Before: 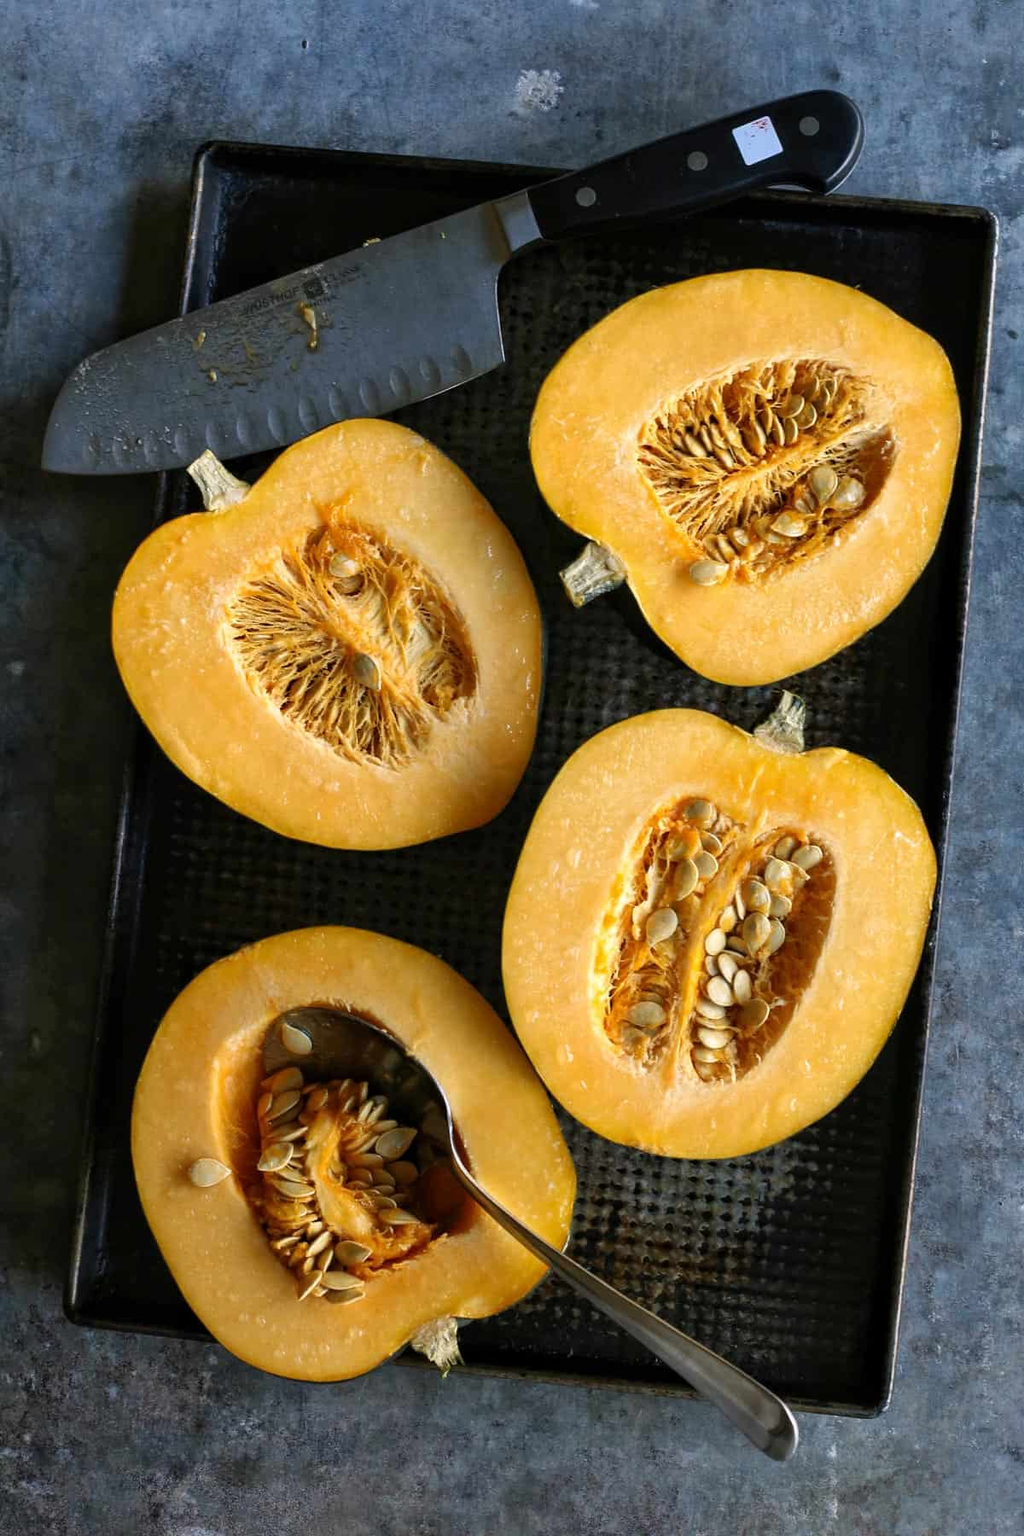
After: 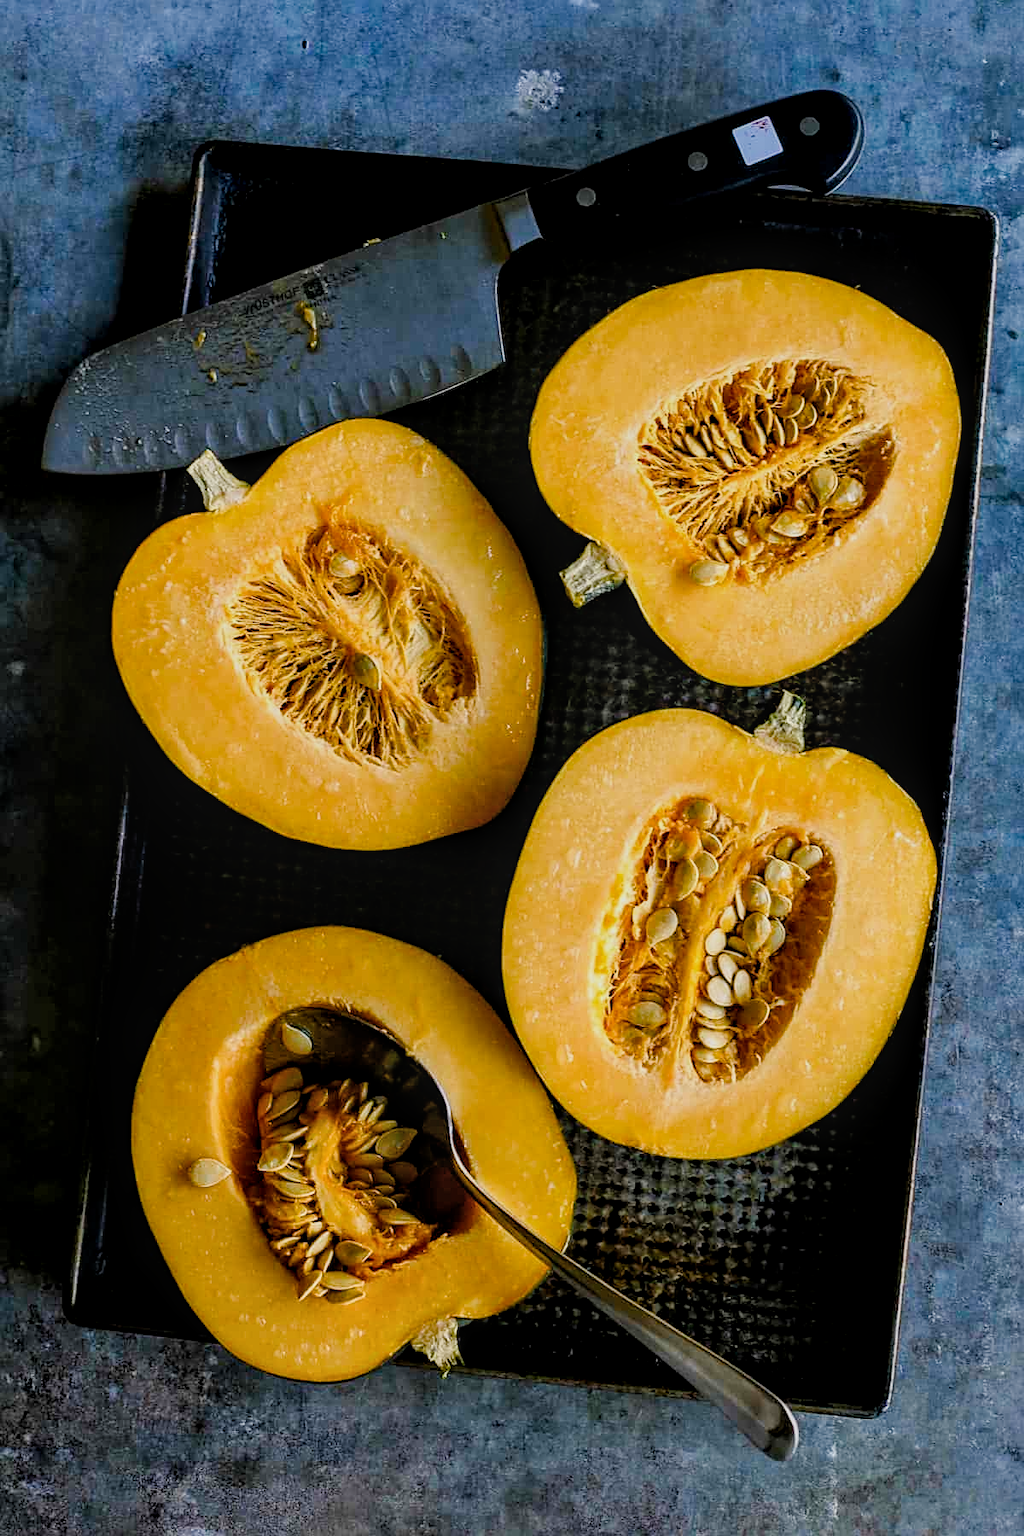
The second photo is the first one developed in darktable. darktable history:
color balance rgb: linear chroma grading › global chroma 15.392%, perceptual saturation grading › global saturation 0.933%, perceptual saturation grading › highlights -17.454%, perceptual saturation grading › mid-tones 32.677%, perceptual saturation grading › shadows 50.276%, global vibrance 20%
local contrast: on, module defaults
sharpen: on, module defaults
filmic rgb: black relative exposure -7.9 EV, white relative exposure 4.17 EV, hardness 4.04, latitude 51.65%, contrast 1.009, shadows ↔ highlights balance 5.58%
